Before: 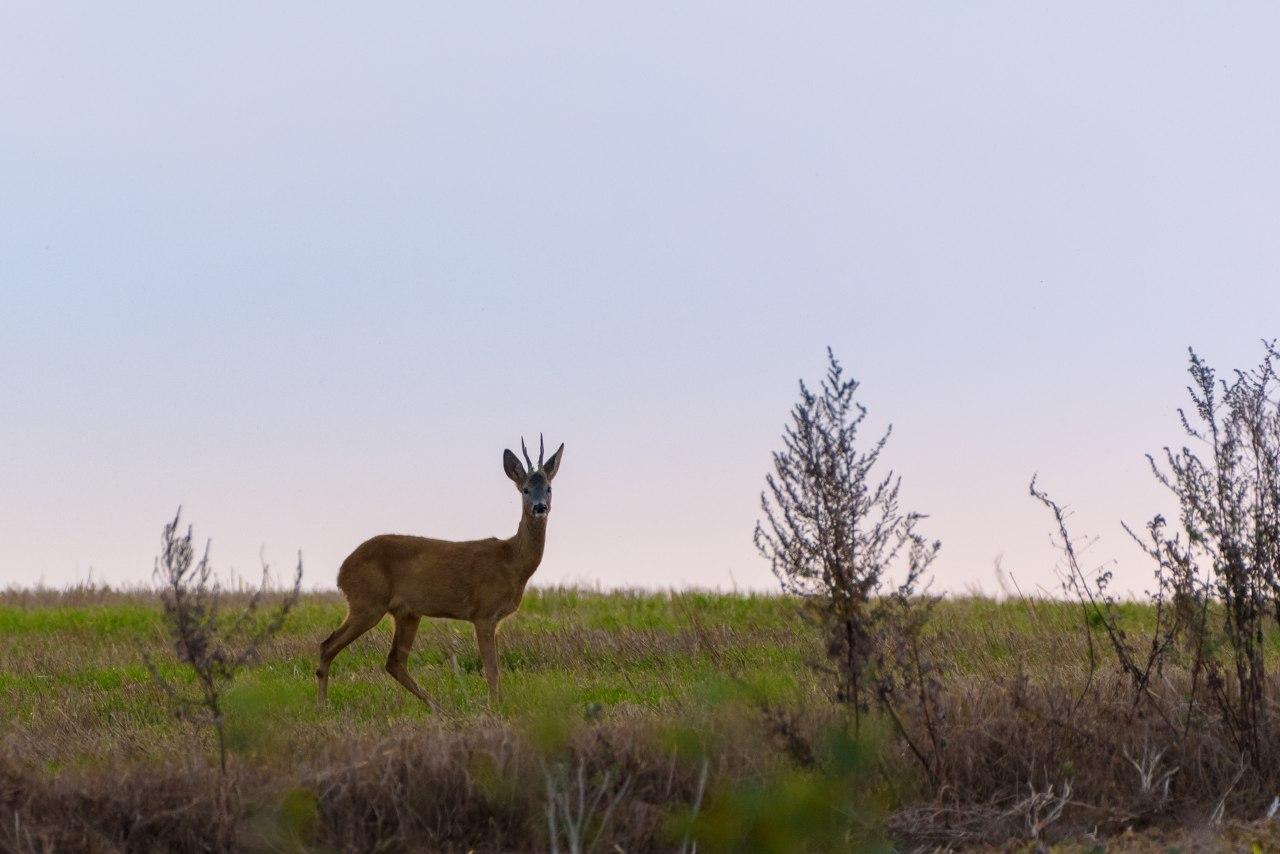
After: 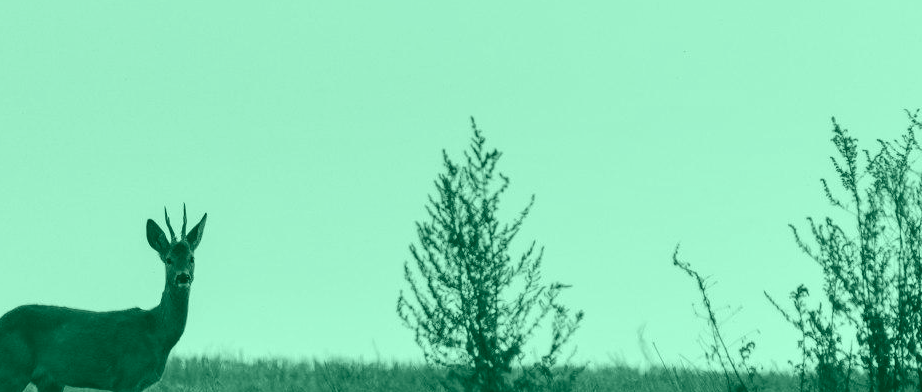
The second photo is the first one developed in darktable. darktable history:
exposure: black level correction 0.056, exposure -0.039 EV, compensate highlight preservation false
colorize: hue 147.6°, saturation 65%, lightness 21.64%
crop and rotate: left 27.938%, top 27.046%, bottom 27.046%
tone equalizer: -8 EV -1.08 EV, -7 EV -1.01 EV, -6 EV -0.867 EV, -5 EV -0.578 EV, -3 EV 0.578 EV, -2 EV 0.867 EV, -1 EV 1.01 EV, +0 EV 1.08 EV, edges refinement/feathering 500, mask exposure compensation -1.57 EV, preserve details no
